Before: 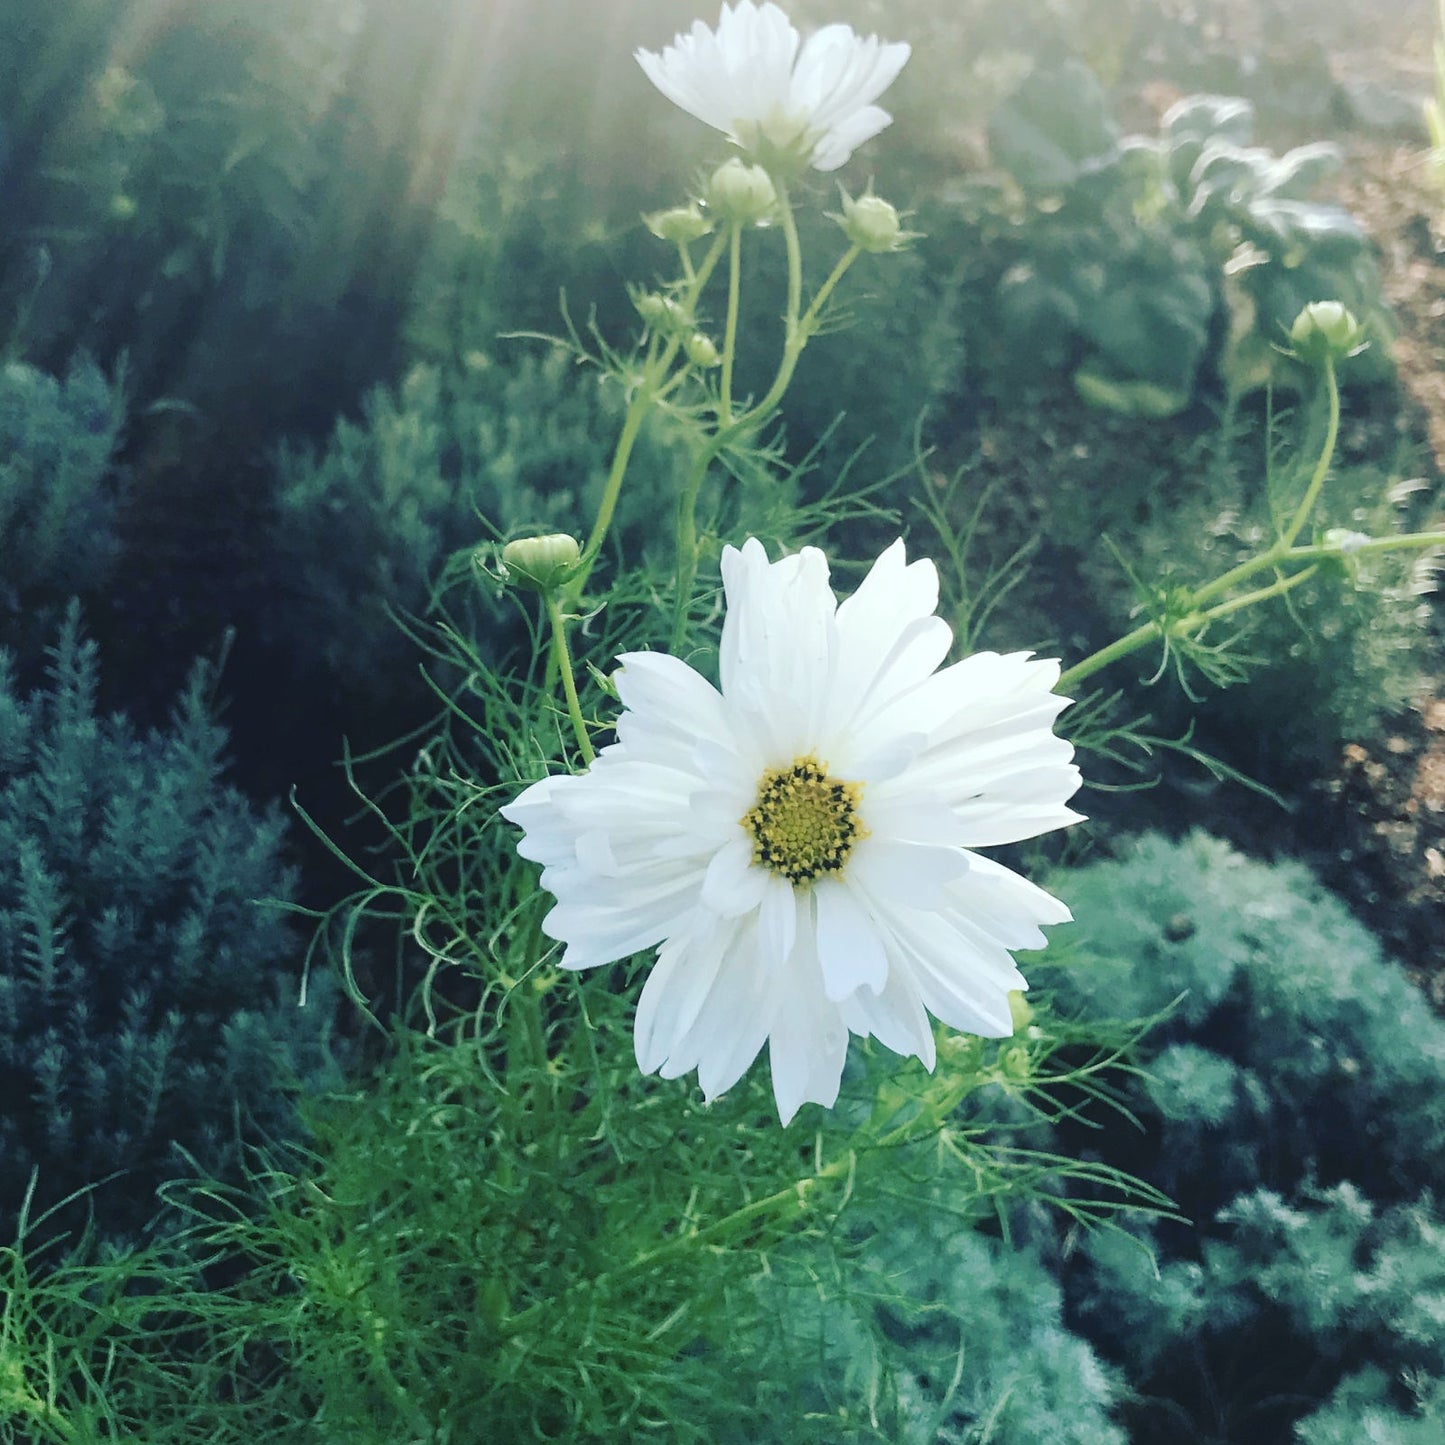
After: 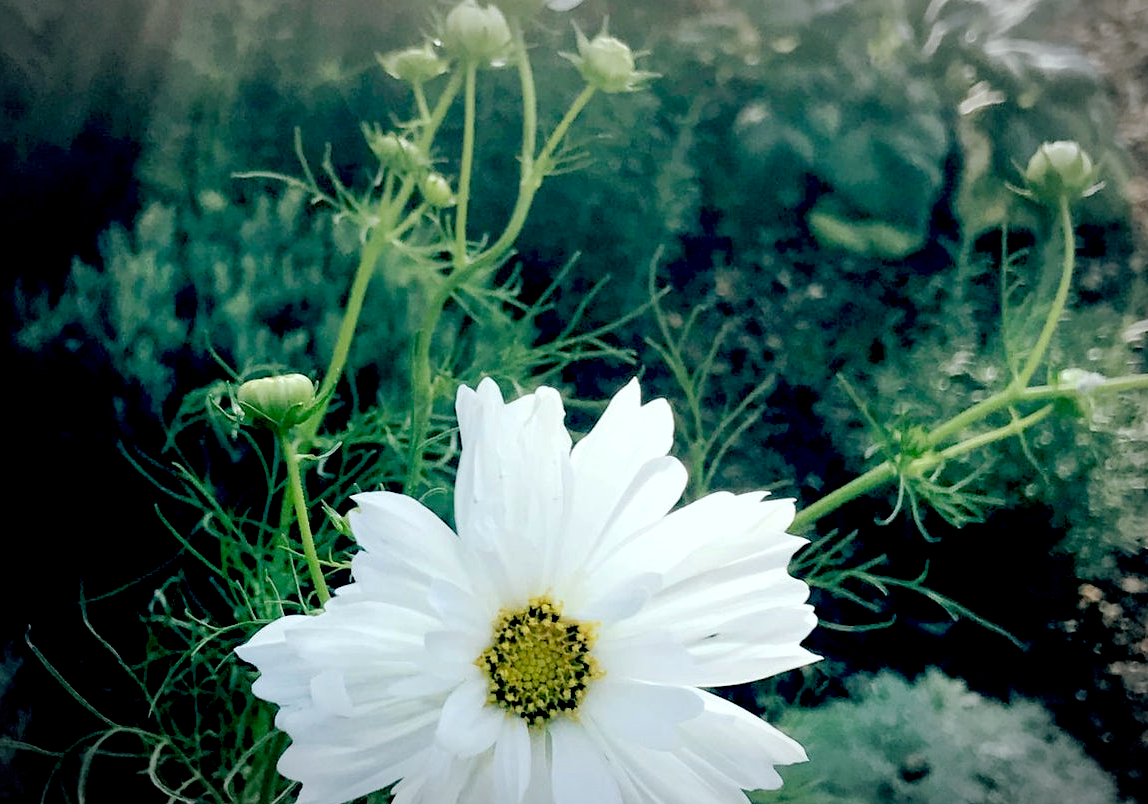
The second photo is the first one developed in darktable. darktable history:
local contrast: highlights 100%, shadows 100%, detail 120%, midtone range 0.2
crop: left 18.38%, top 11.092%, right 2.134%, bottom 33.217%
exposure: black level correction 0.056, compensate highlight preservation false
vignetting: automatic ratio true
color balance rgb: on, module defaults
